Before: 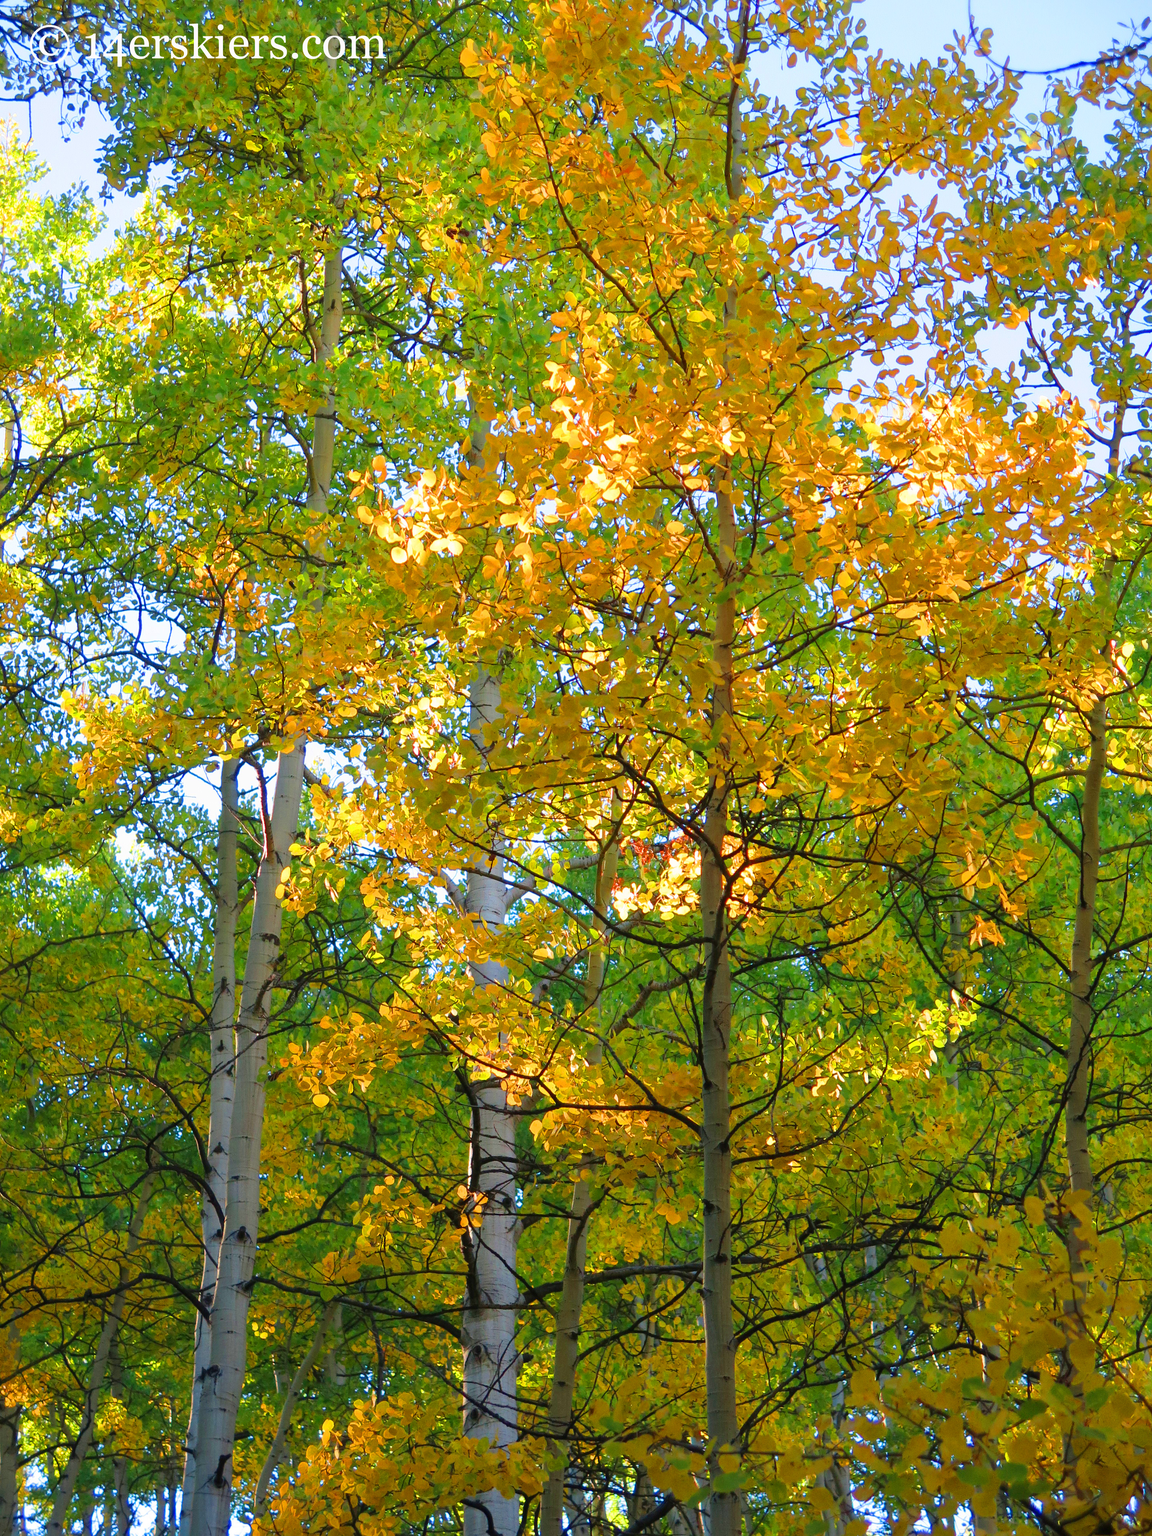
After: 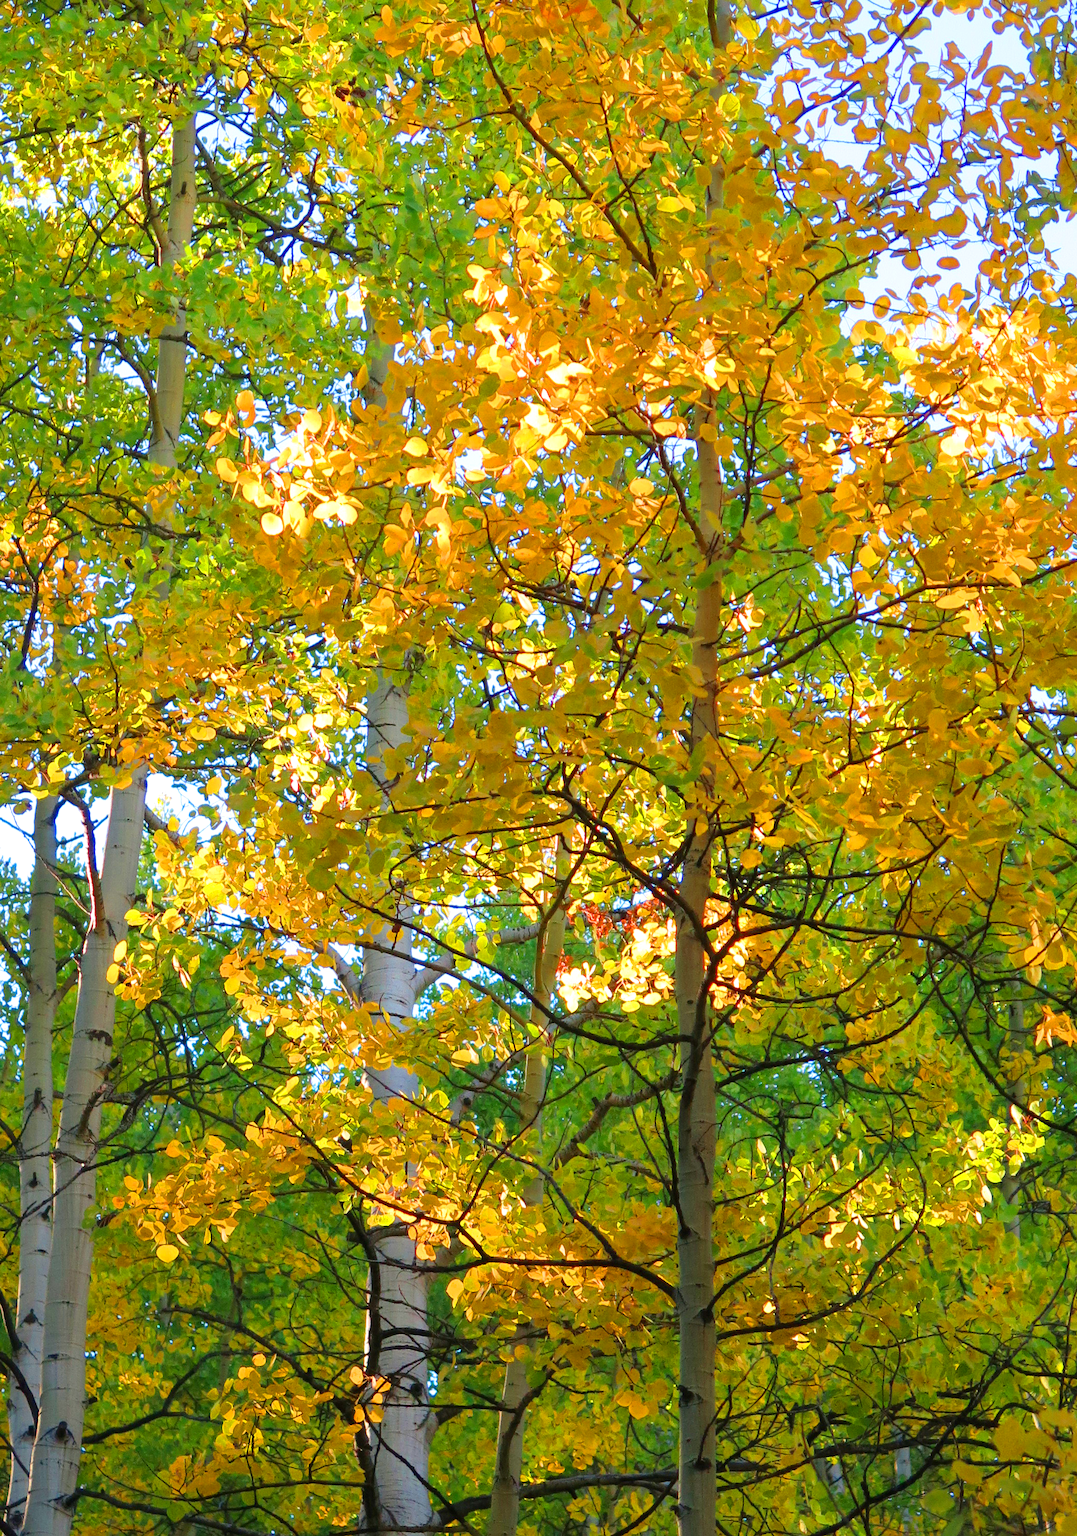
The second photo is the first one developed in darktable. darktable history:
exposure: black level correction 0.001, exposure 0.14 EV, compensate highlight preservation false
crop and rotate: left 17.046%, top 10.659%, right 12.989%, bottom 14.553%
